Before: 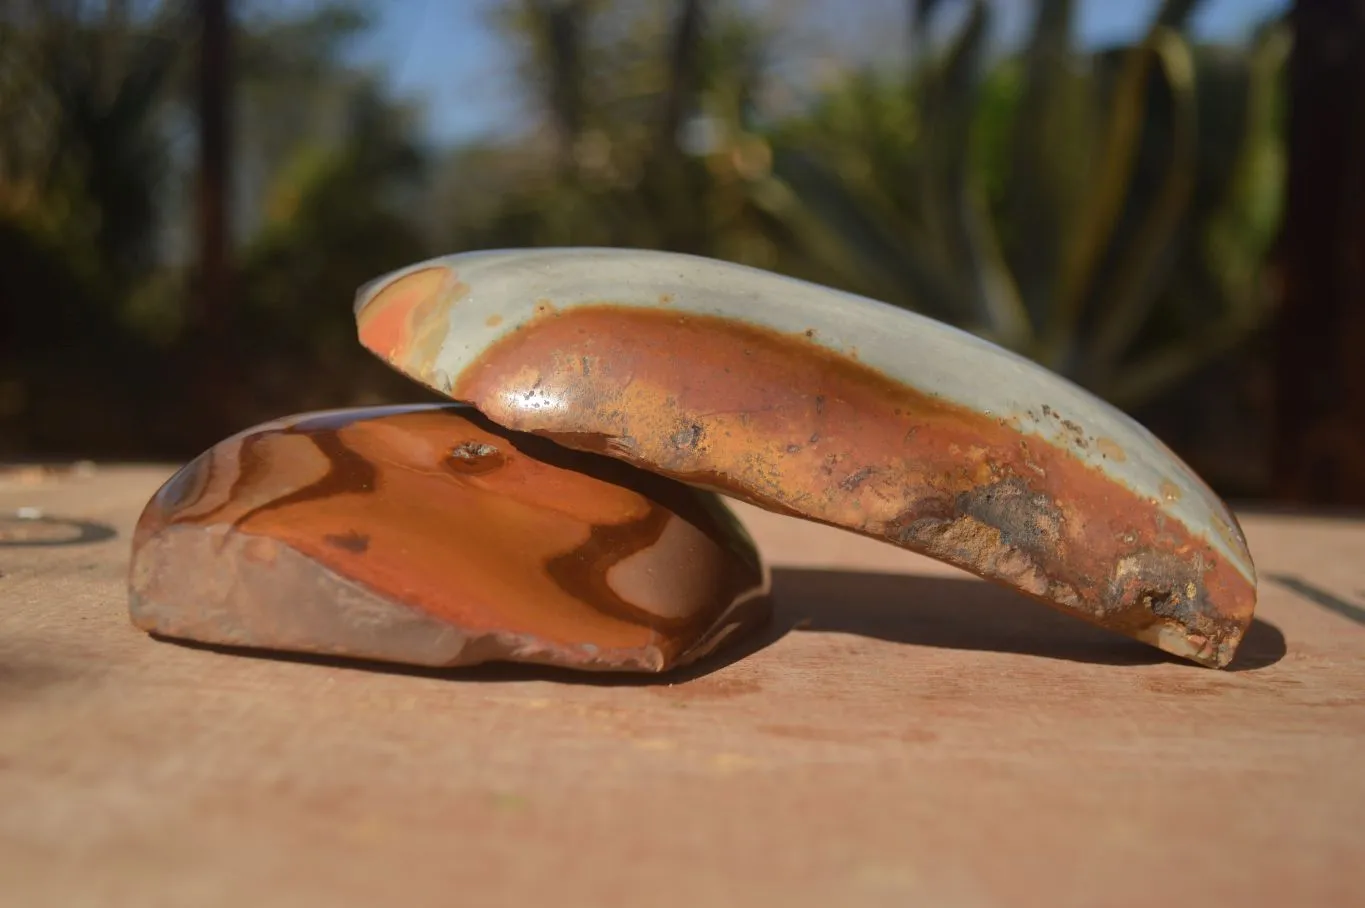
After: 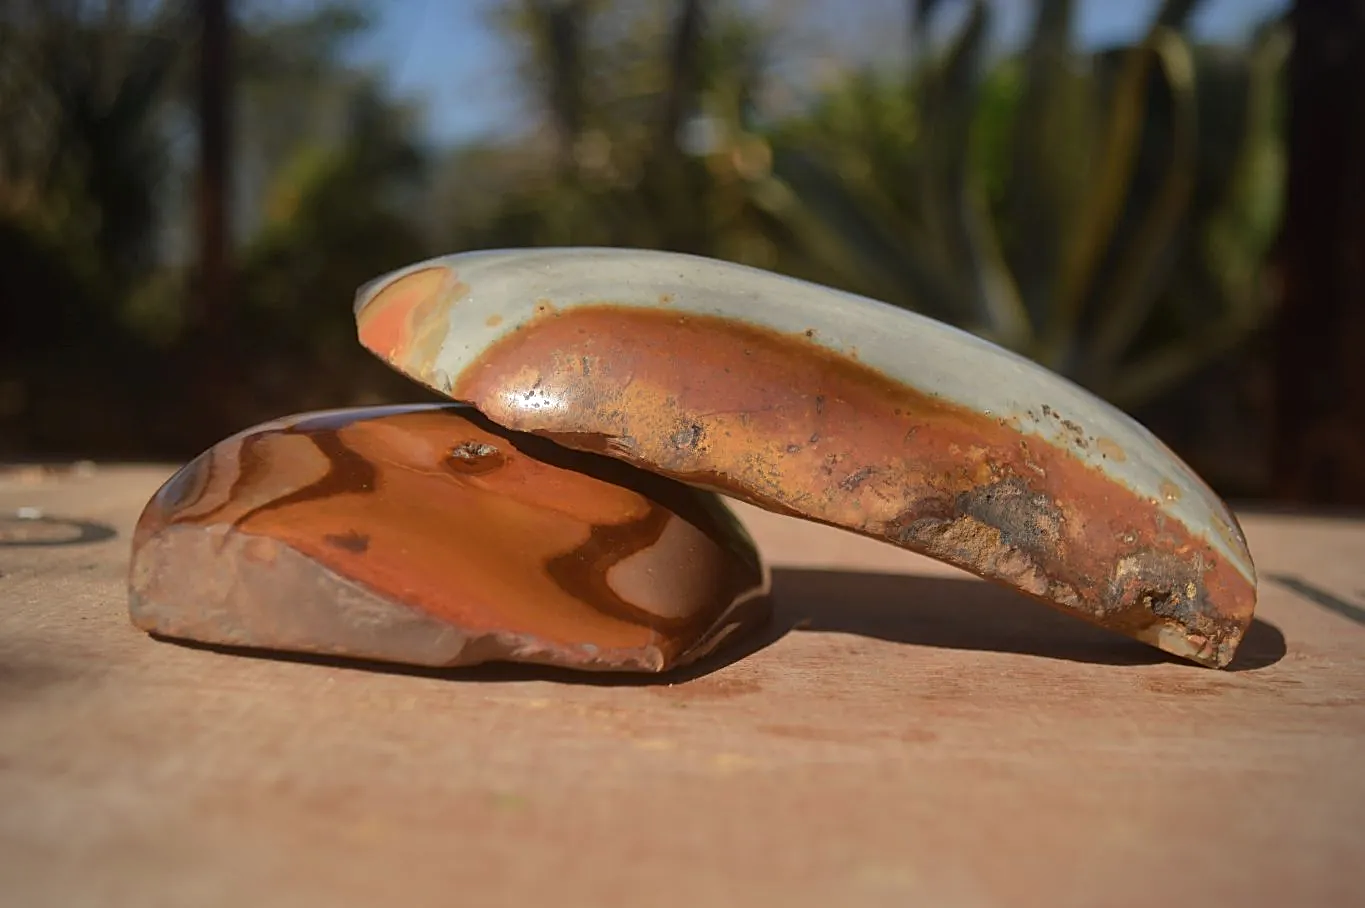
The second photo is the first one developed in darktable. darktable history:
exposure: exposure -0.048 EV, compensate highlight preservation false
tone equalizer: on, module defaults
vignetting: fall-off radius 81.94%
local contrast: mode bilateral grid, contrast 100, coarseness 100, detail 108%, midtone range 0.2
sharpen: on, module defaults
